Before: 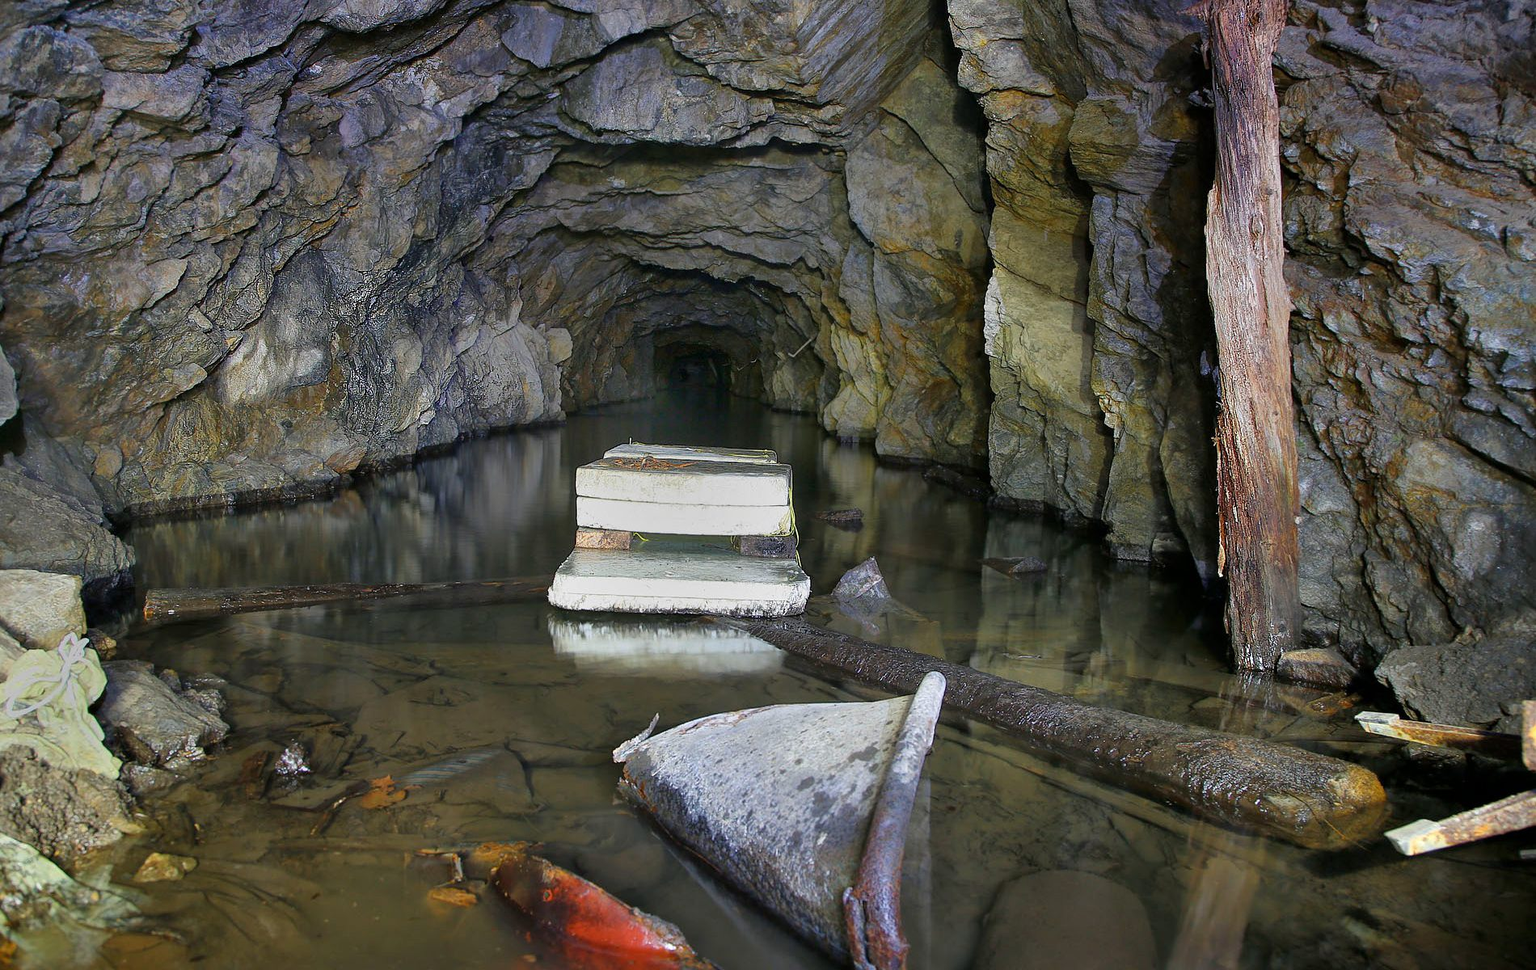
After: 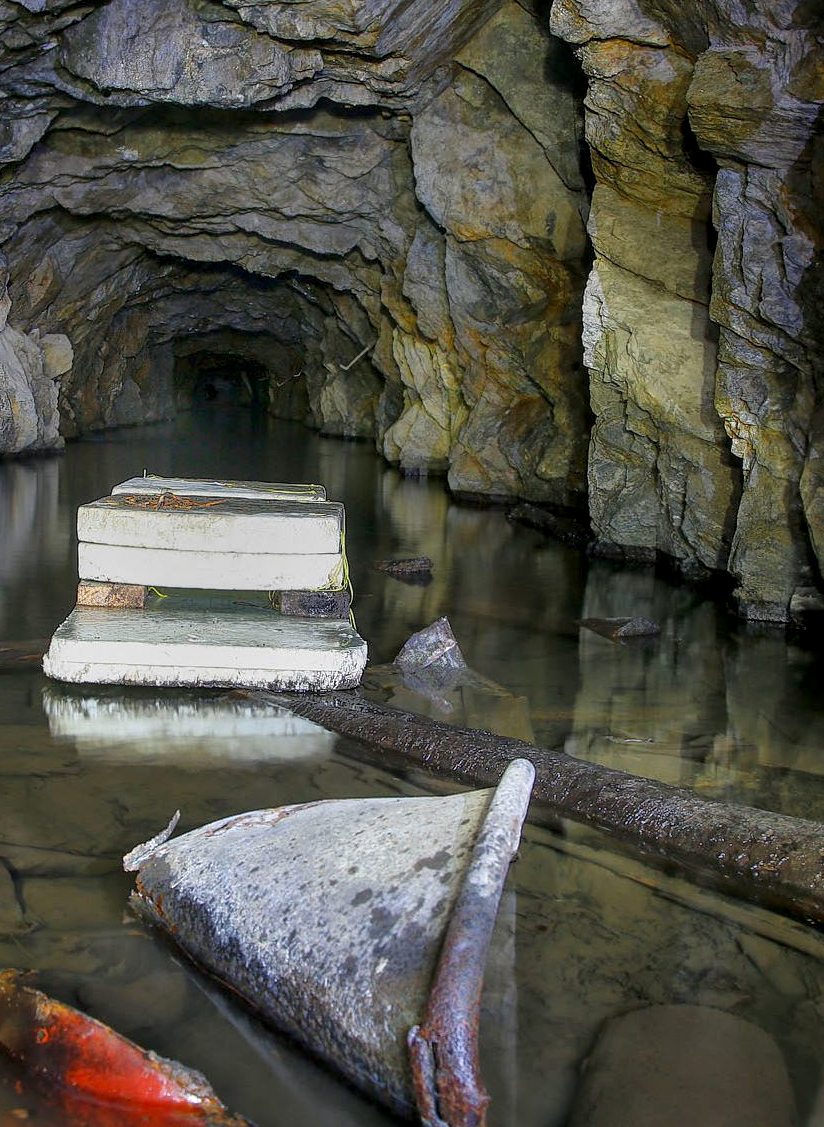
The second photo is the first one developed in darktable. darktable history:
vibrance: vibrance 67%
local contrast: on, module defaults
crop: left 33.452%, top 6.025%, right 23.155%
